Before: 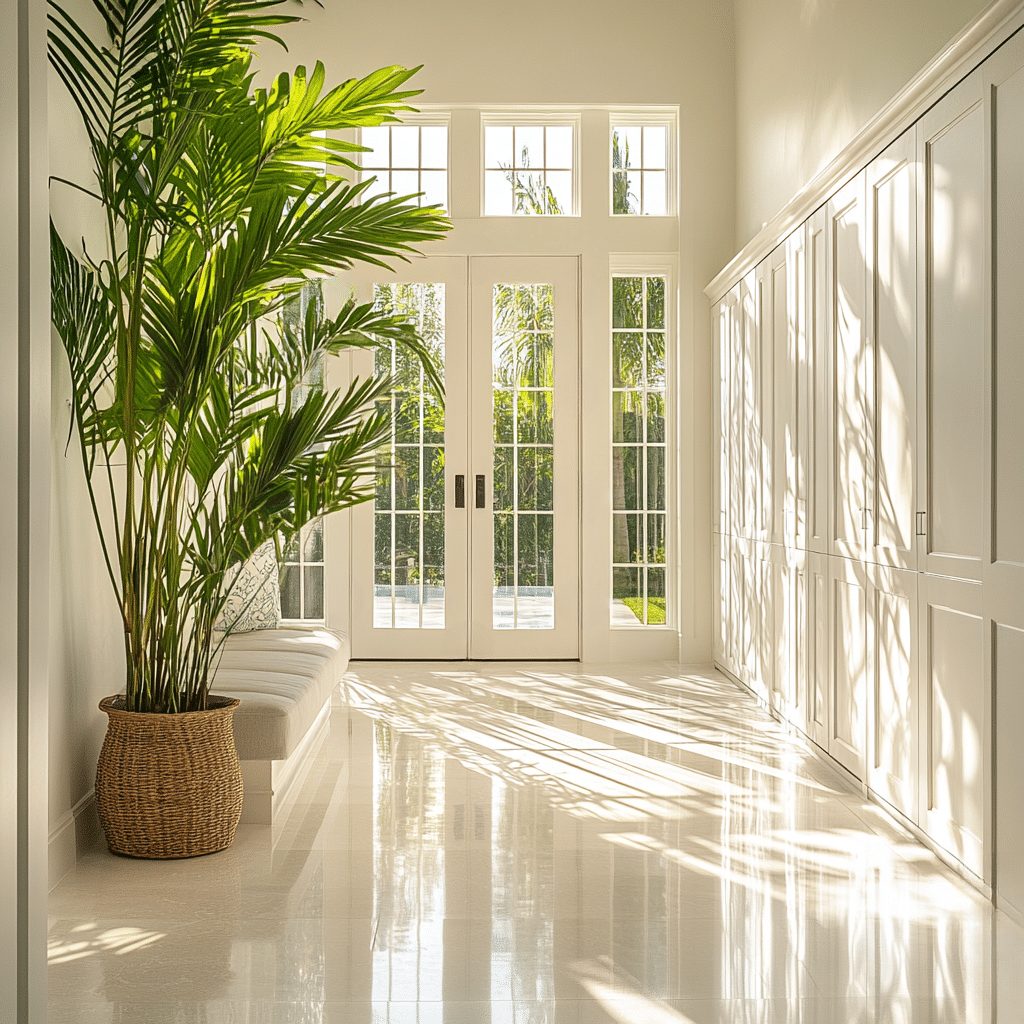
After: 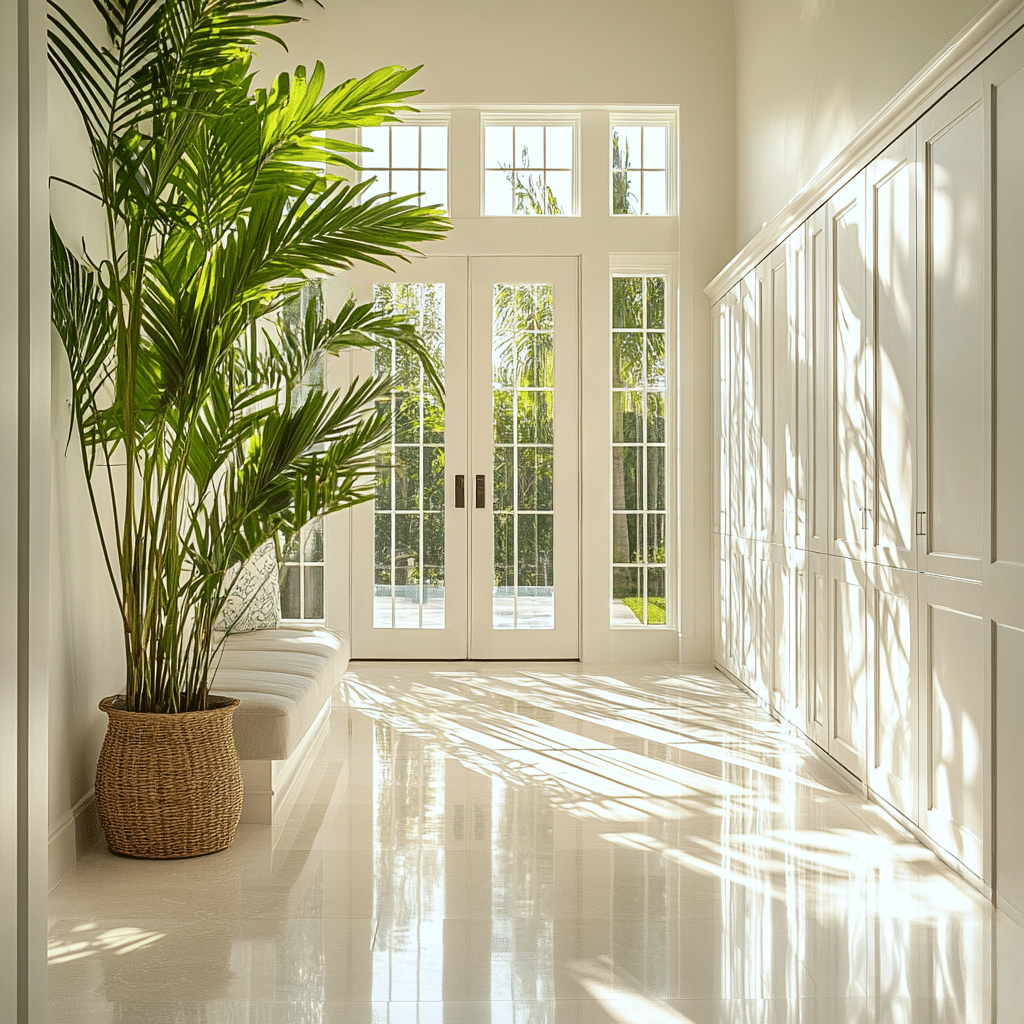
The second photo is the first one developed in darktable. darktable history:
color correction: highlights a* -2.93, highlights b* -2.7, shadows a* 1.97, shadows b* 2.68
